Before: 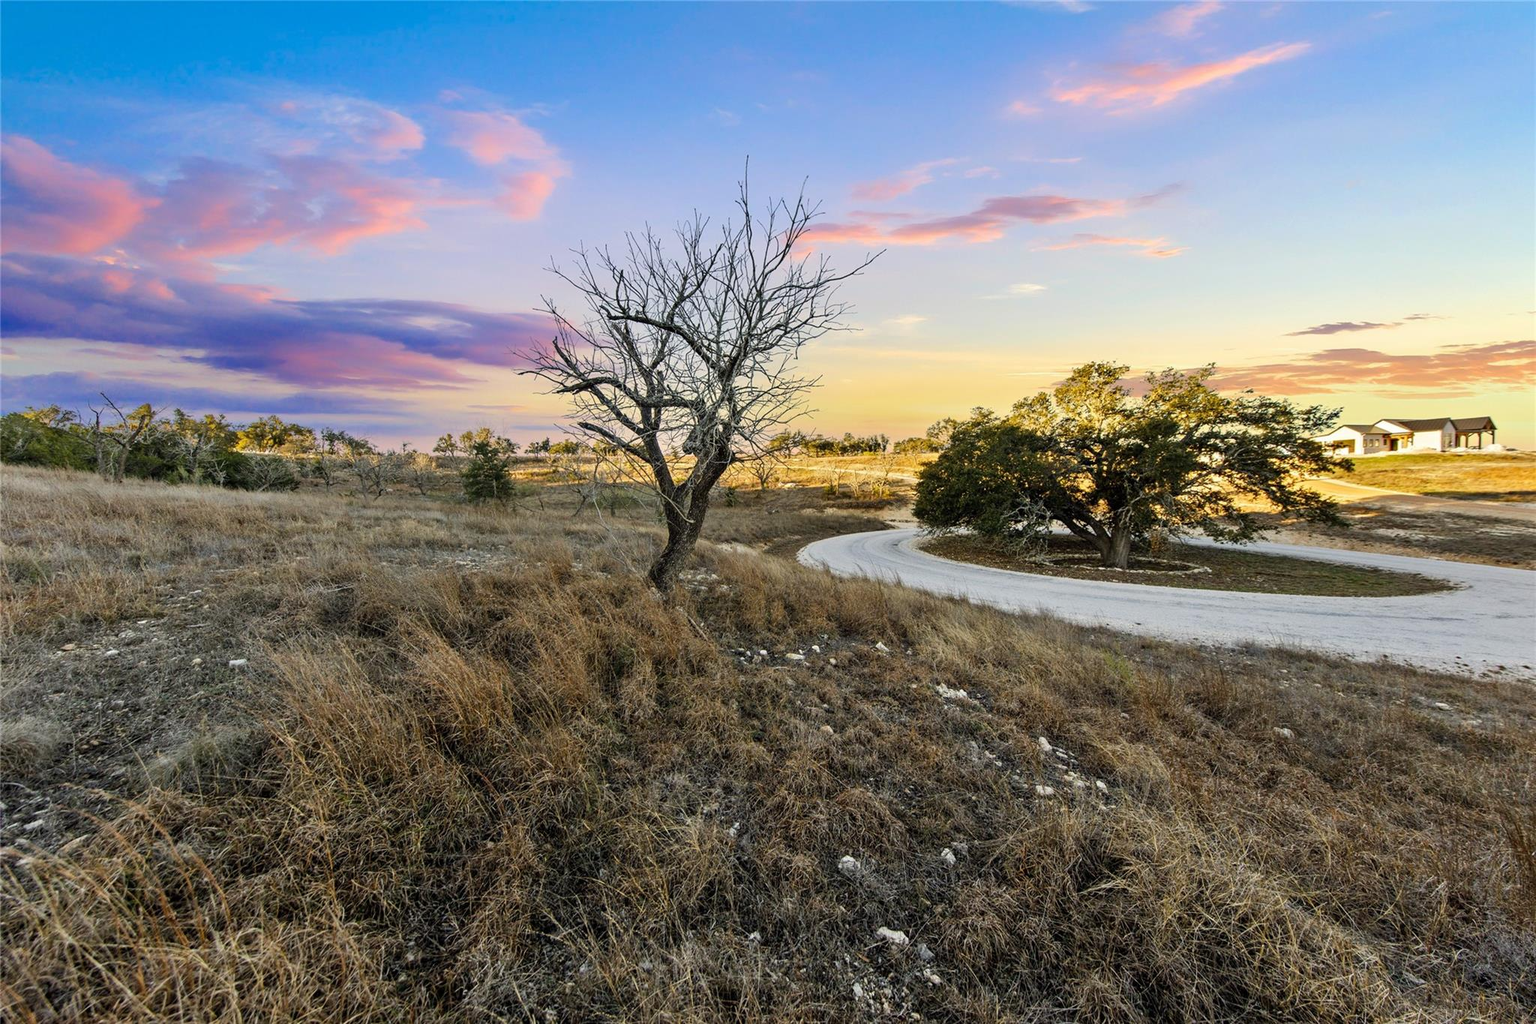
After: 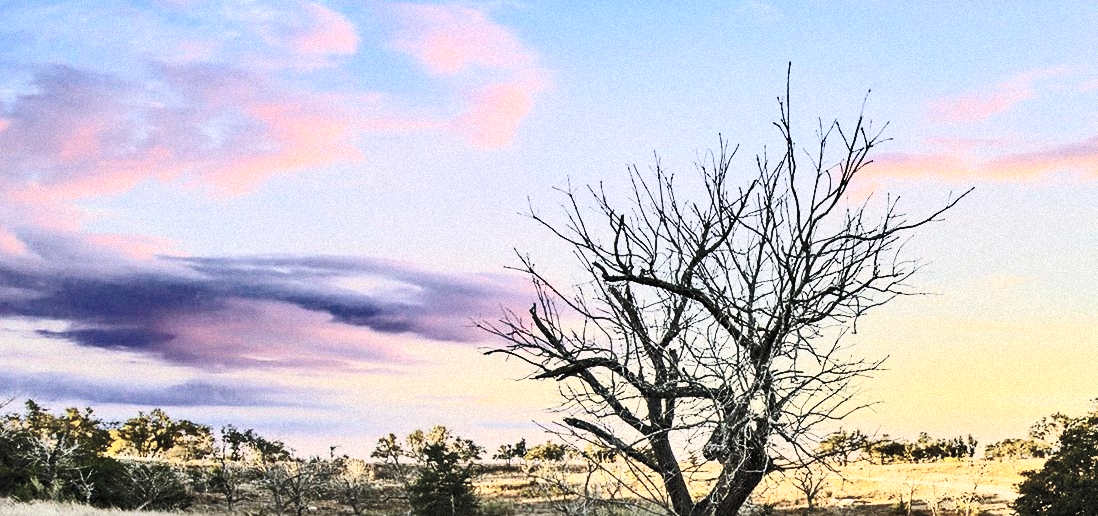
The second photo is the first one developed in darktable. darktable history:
contrast brightness saturation: contrast 0.57, brightness 0.57, saturation -0.34
rotate and perspective: automatic cropping off
base curve: curves: ch0 [(0, 0) (0.073, 0.04) (0.157, 0.139) (0.492, 0.492) (0.758, 0.758) (1, 1)], preserve colors none
crop: left 10.121%, top 10.631%, right 36.218%, bottom 51.526%
grain: mid-tones bias 0%
sharpen: amount 0.2
shadows and highlights: shadows 43.71, white point adjustment -1.46, soften with gaussian
